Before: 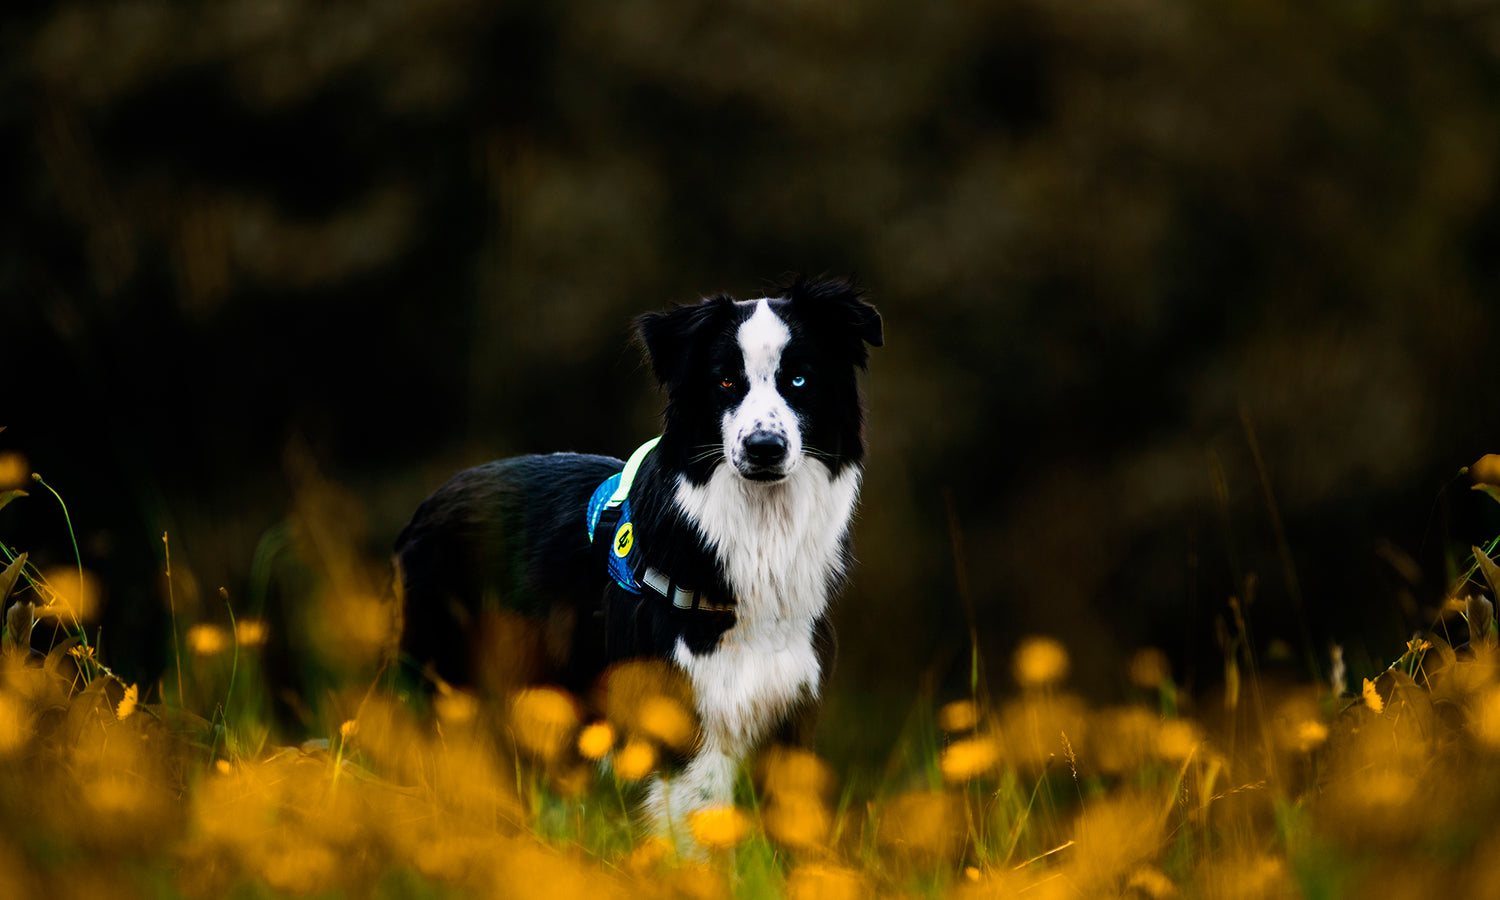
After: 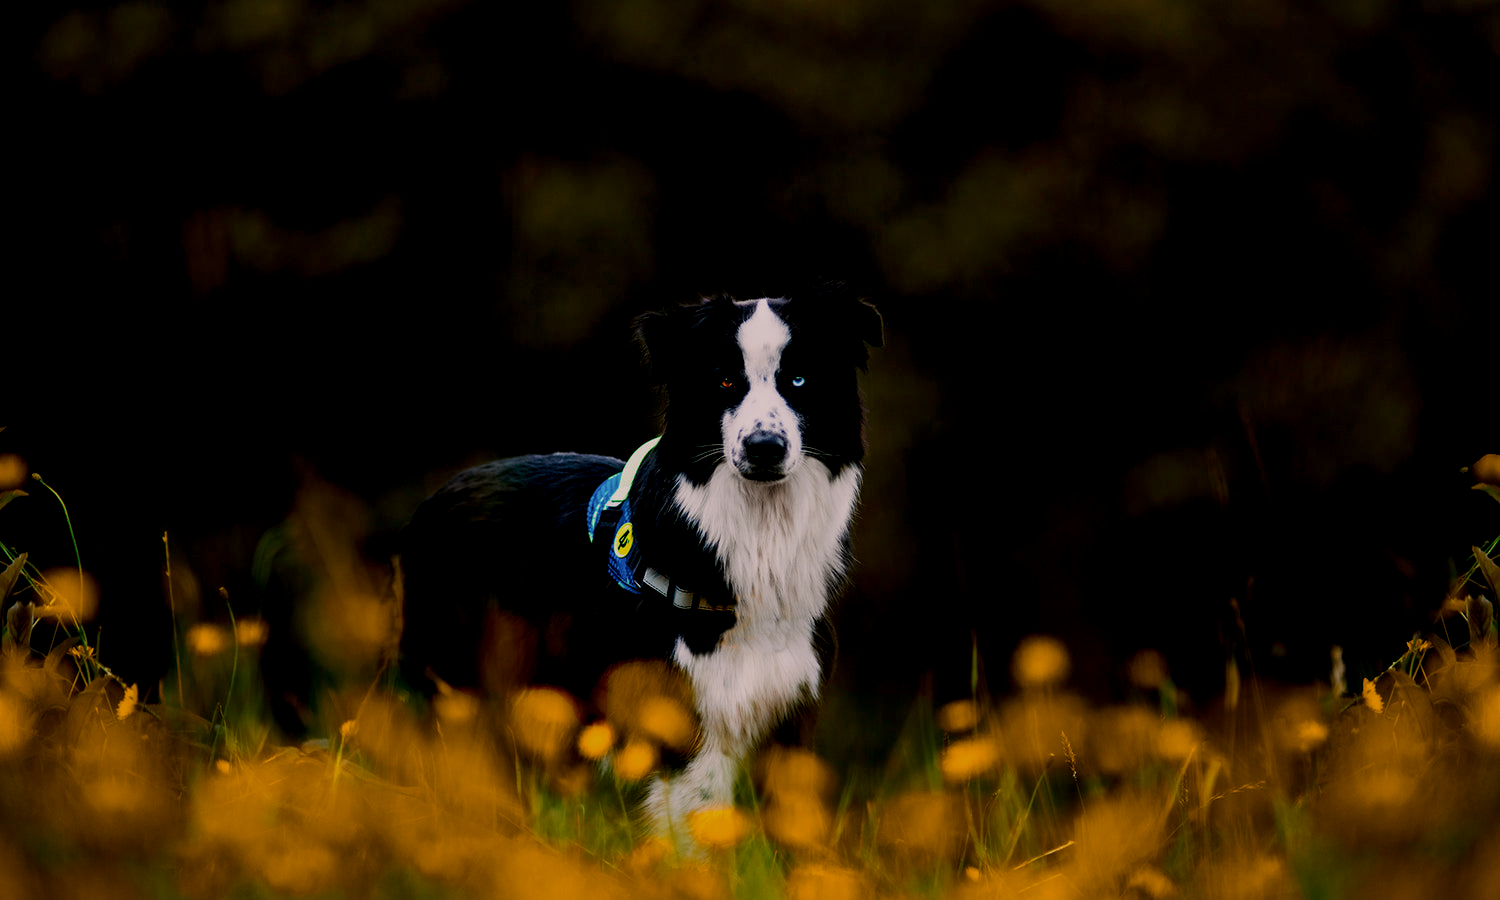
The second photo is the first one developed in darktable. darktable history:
exposure: black level correction 0.009, exposure -0.637 EV, compensate highlight preservation false
color correction: highlights a* 7.34, highlights b* 4.37
